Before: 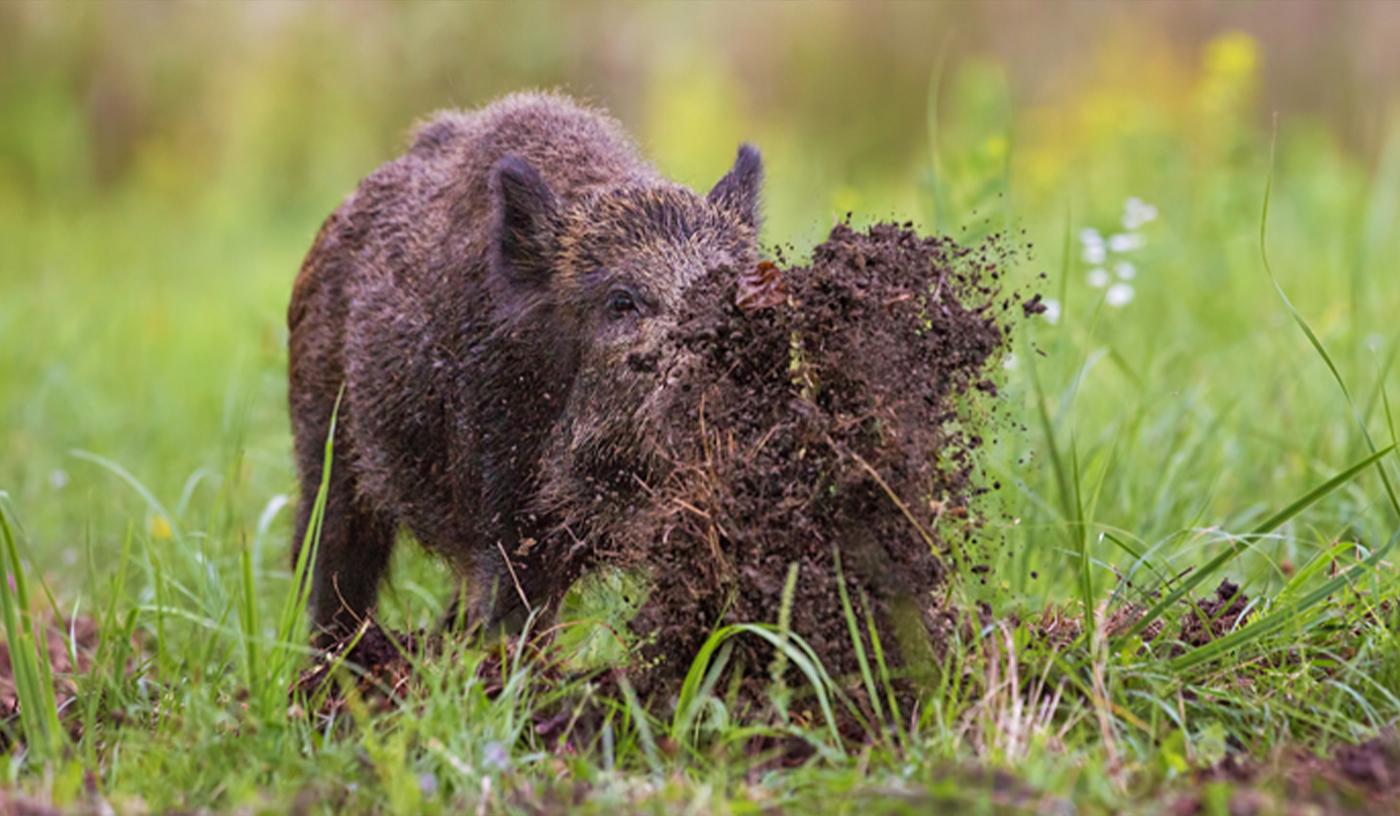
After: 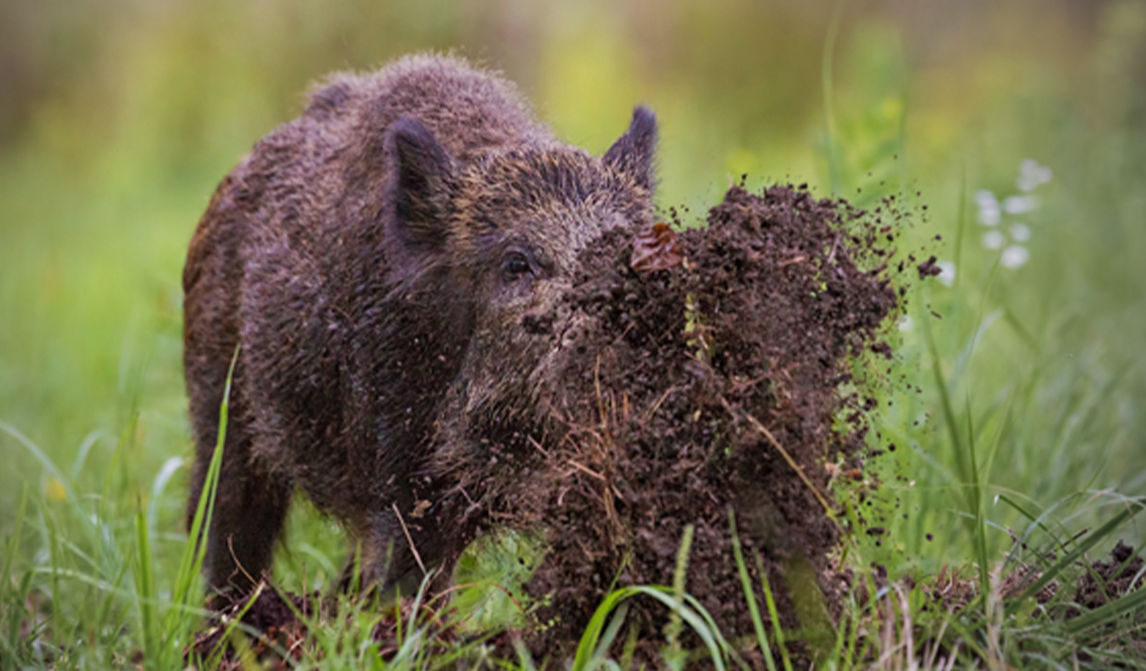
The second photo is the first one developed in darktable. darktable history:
exposure: exposure -0.241 EV, compensate highlight preservation false
crop and rotate: left 7.61%, top 4.678%, right 10.531%, bottom 13.037%
vignetting: fall-off start 71.5%, center (-0.123, -0.004), unbound false
